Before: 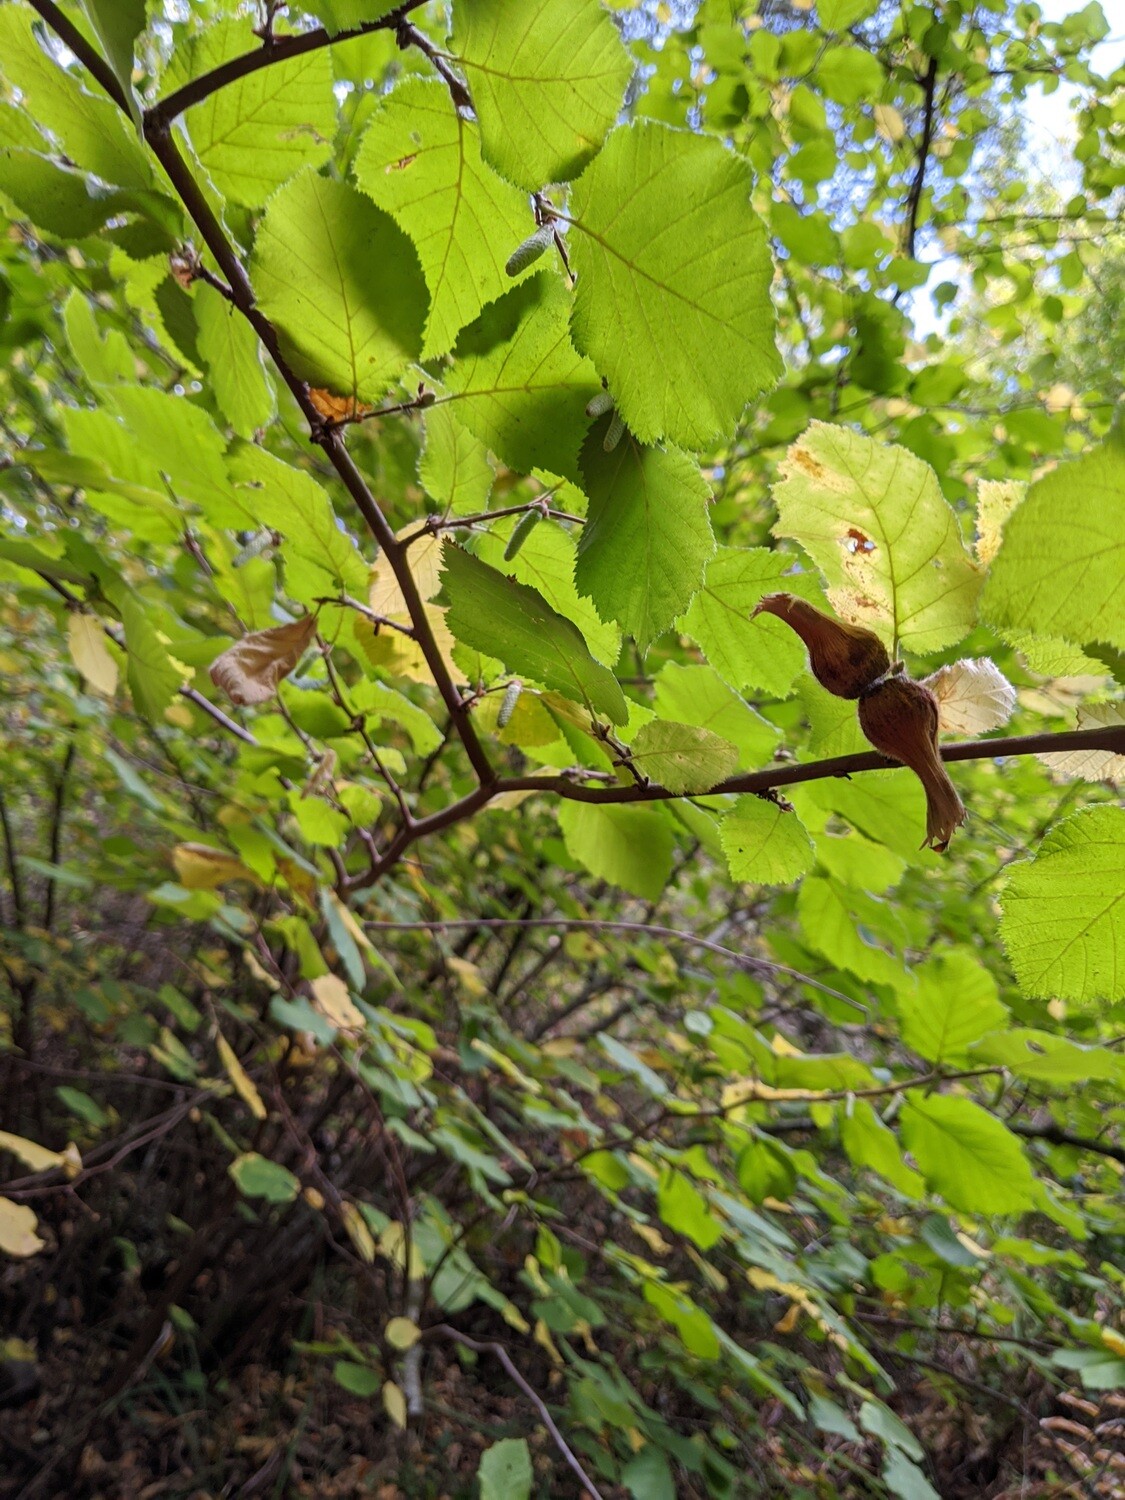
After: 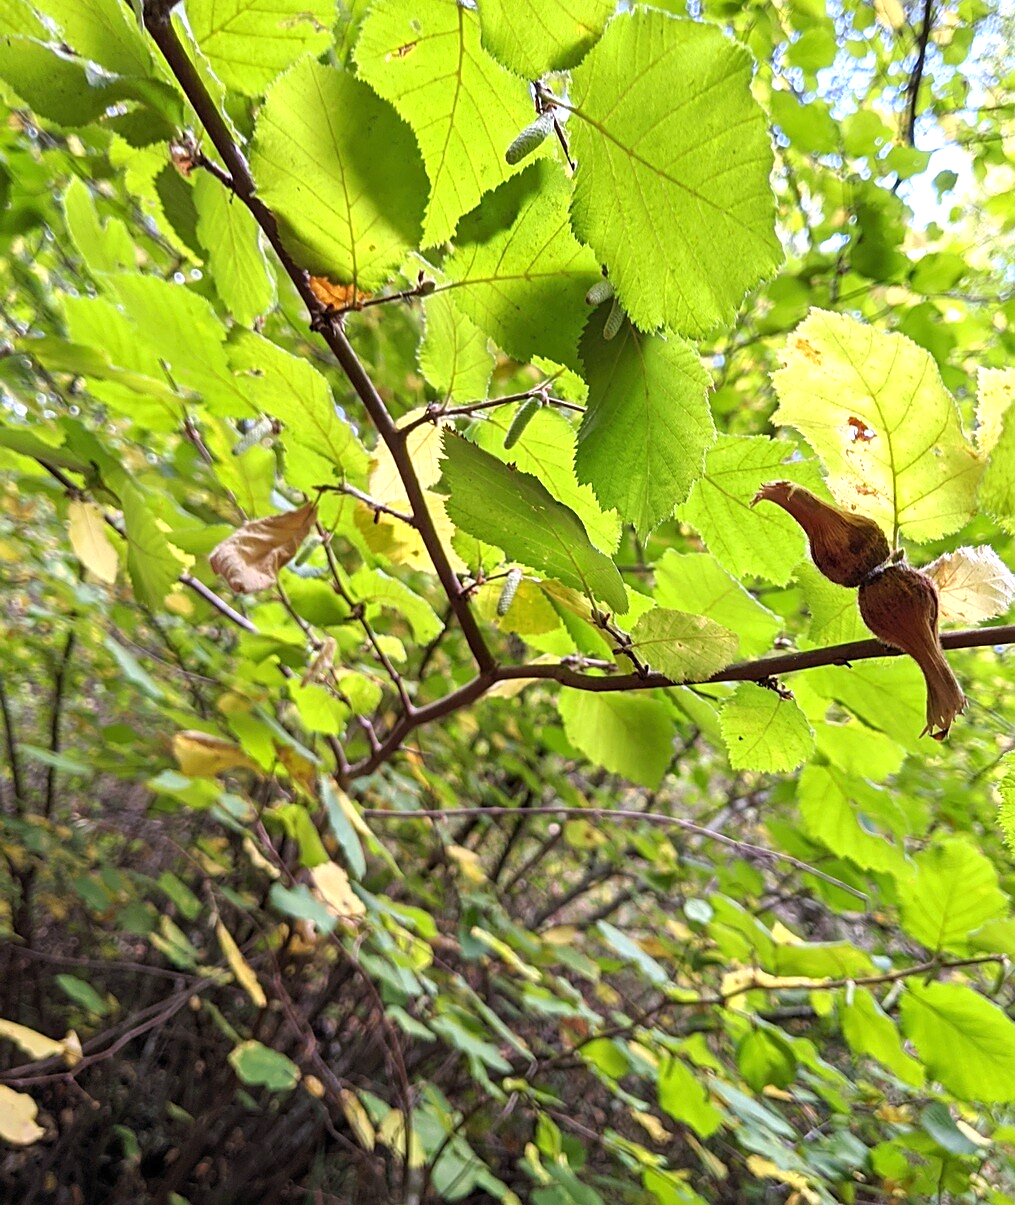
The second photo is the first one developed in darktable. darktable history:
crop: top 7.513%, right 9.762%, bottom 12.097%
exposure: exposure 0.762 EV, compensate highlight preservation false
sharpen: on, module defaults
